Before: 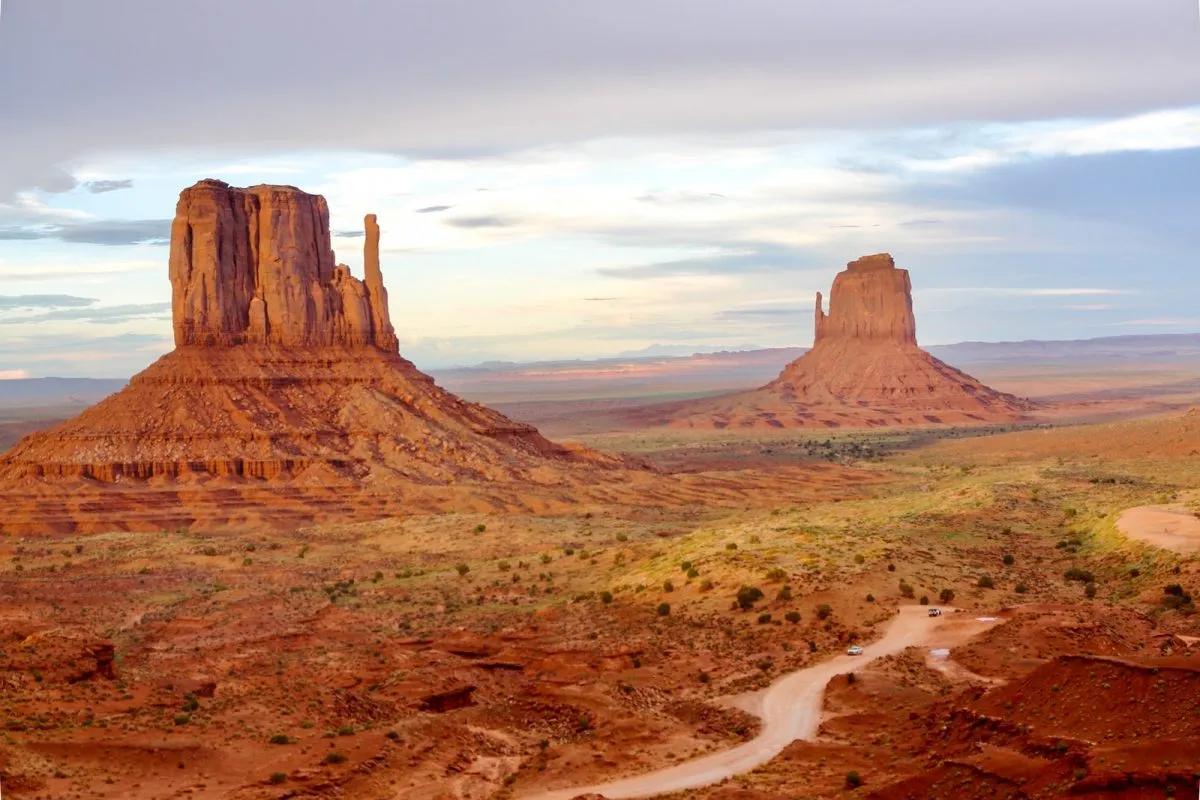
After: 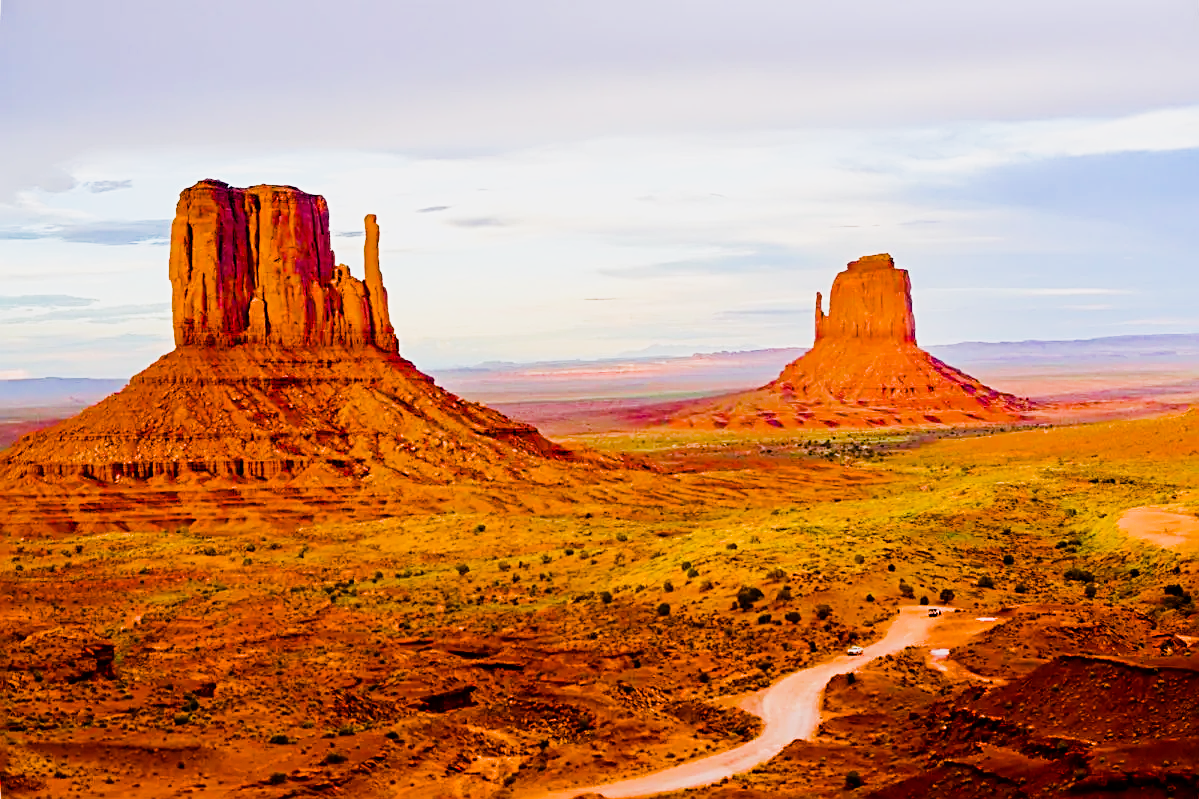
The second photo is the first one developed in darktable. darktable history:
white balance: red 1.004, blue 1.024
sharpen: radius 3.025, amount 0.757
color balance rgb: linear chroma grading › shadows 10%, linear chroma grading › highlights 10%, linear chroma grading › global chroma 15%, linear chroma grading › mid-tones 15%, perceptual saturation grading › global saturation 40%, perceptual saturation grading › highlights -25%, perceptual saturation grading › mid-tones 35%, perceptual saturation grading › shadows 35%, perceptual brilliance grading › global brilliance 11.29%, global vibrance 11.29%
sigmoid: contrast 1.7
tone equalizer: on, module defaults
